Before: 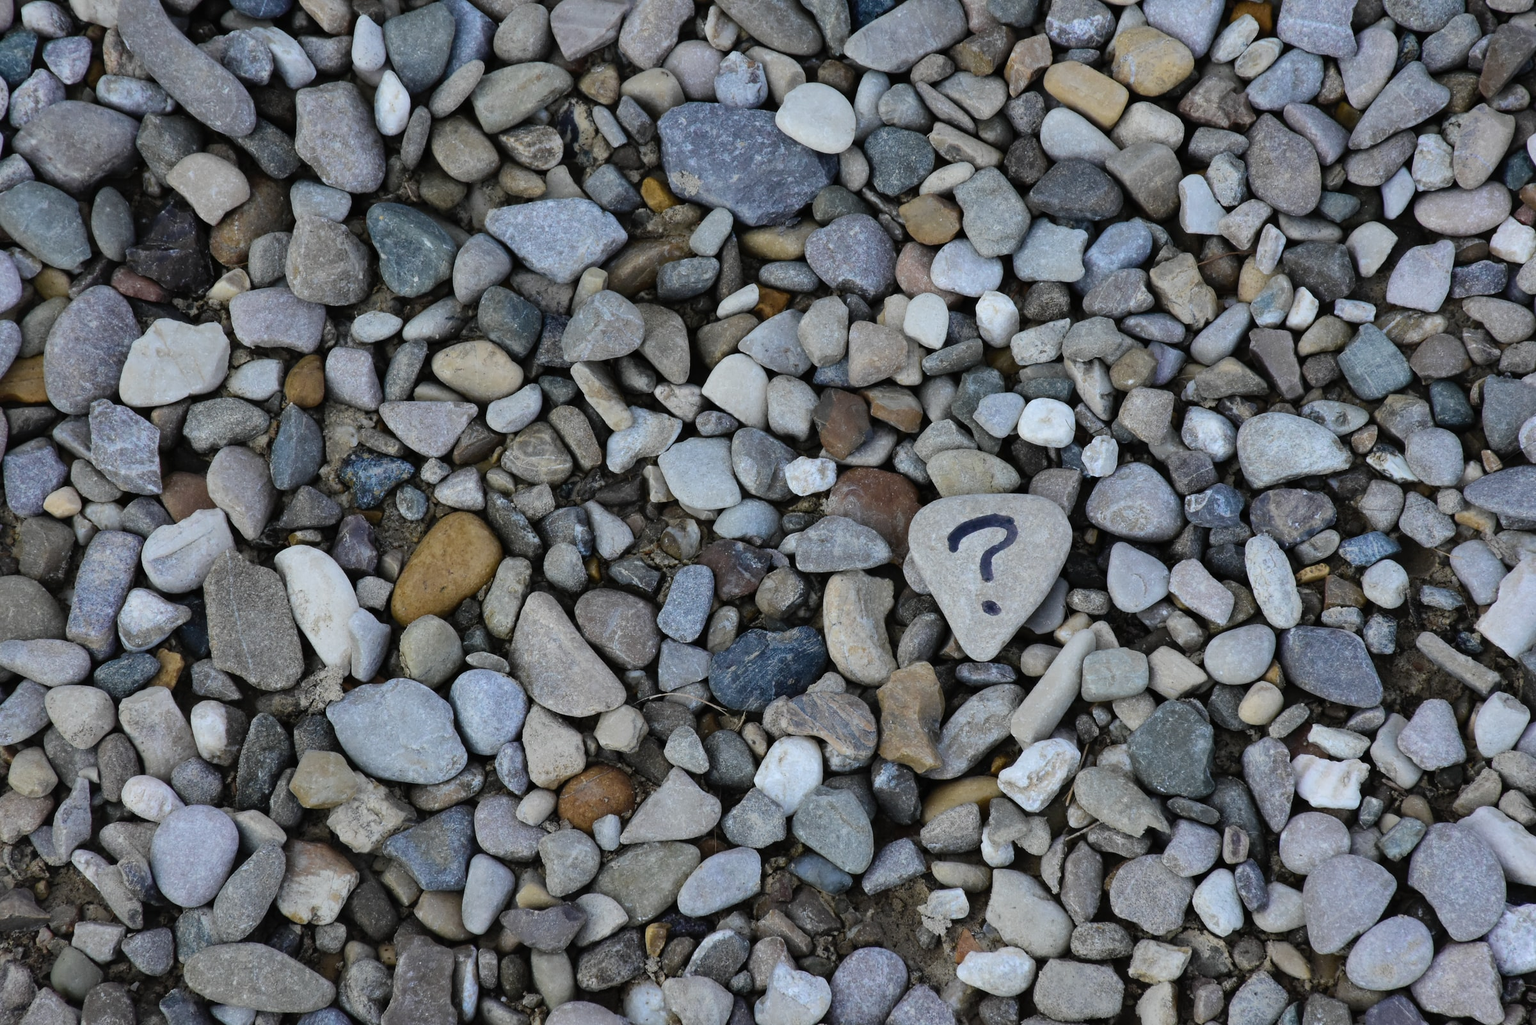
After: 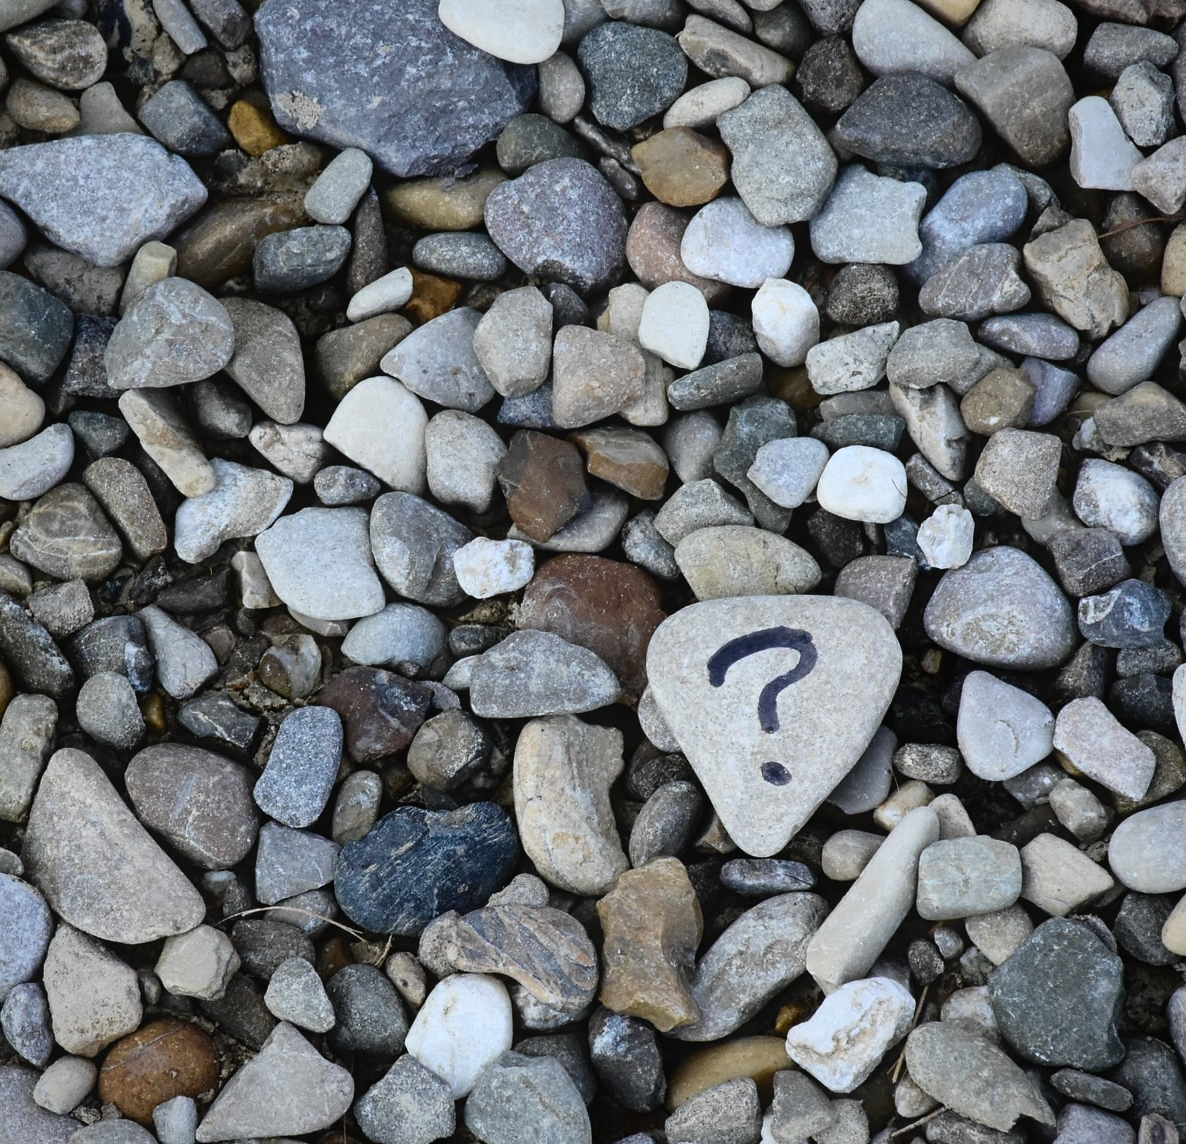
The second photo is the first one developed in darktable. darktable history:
crop: left 32.246%, top 10.999%, right 18.335%, bottom 17.537%
vignetting: brightness -0.296, saturation -0.047, unbound false
tone curve: curves: ch0 [(0.016, 0.011) (0.084, 0.026) (0.469, 0.508) (0.721, 0.862) (1, 1)], color space Lab, independent channels
contrast equalizer: octaves 7, y [[0.439, 0.44, 0.442, 0.457, 0.493, 0.498], [0.5 ×6], [0.5 ×6], [0 ×6], [0 ×6]]
